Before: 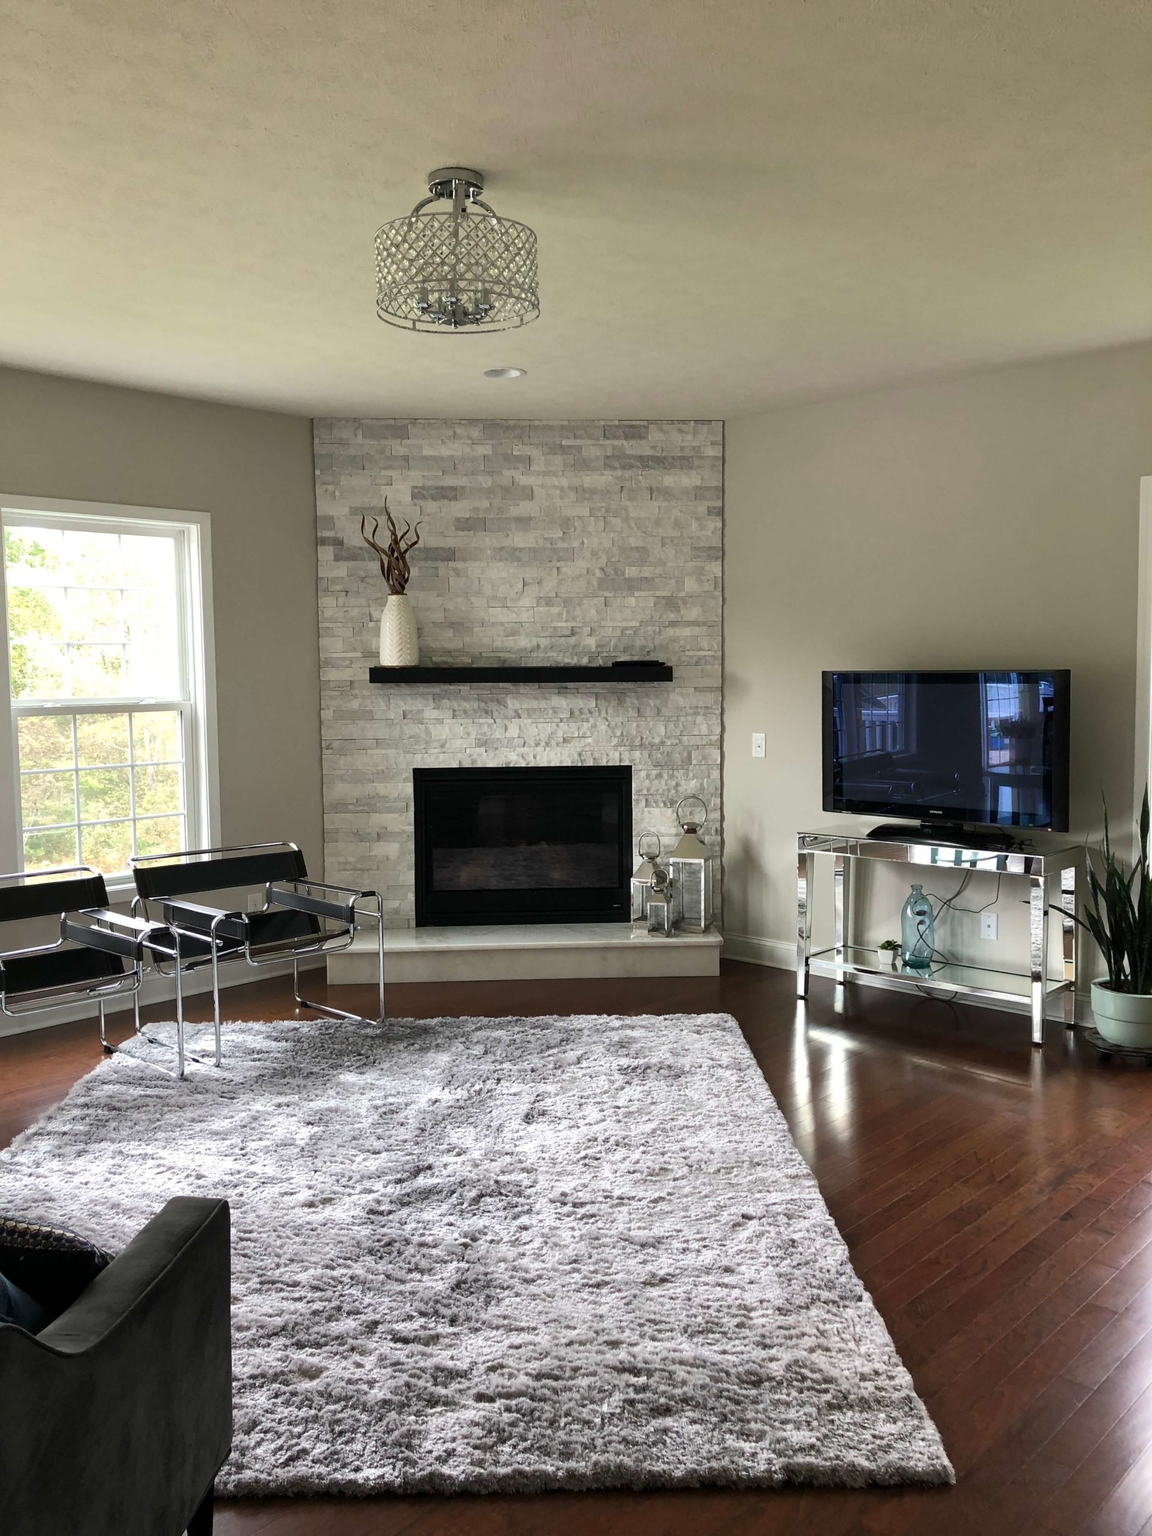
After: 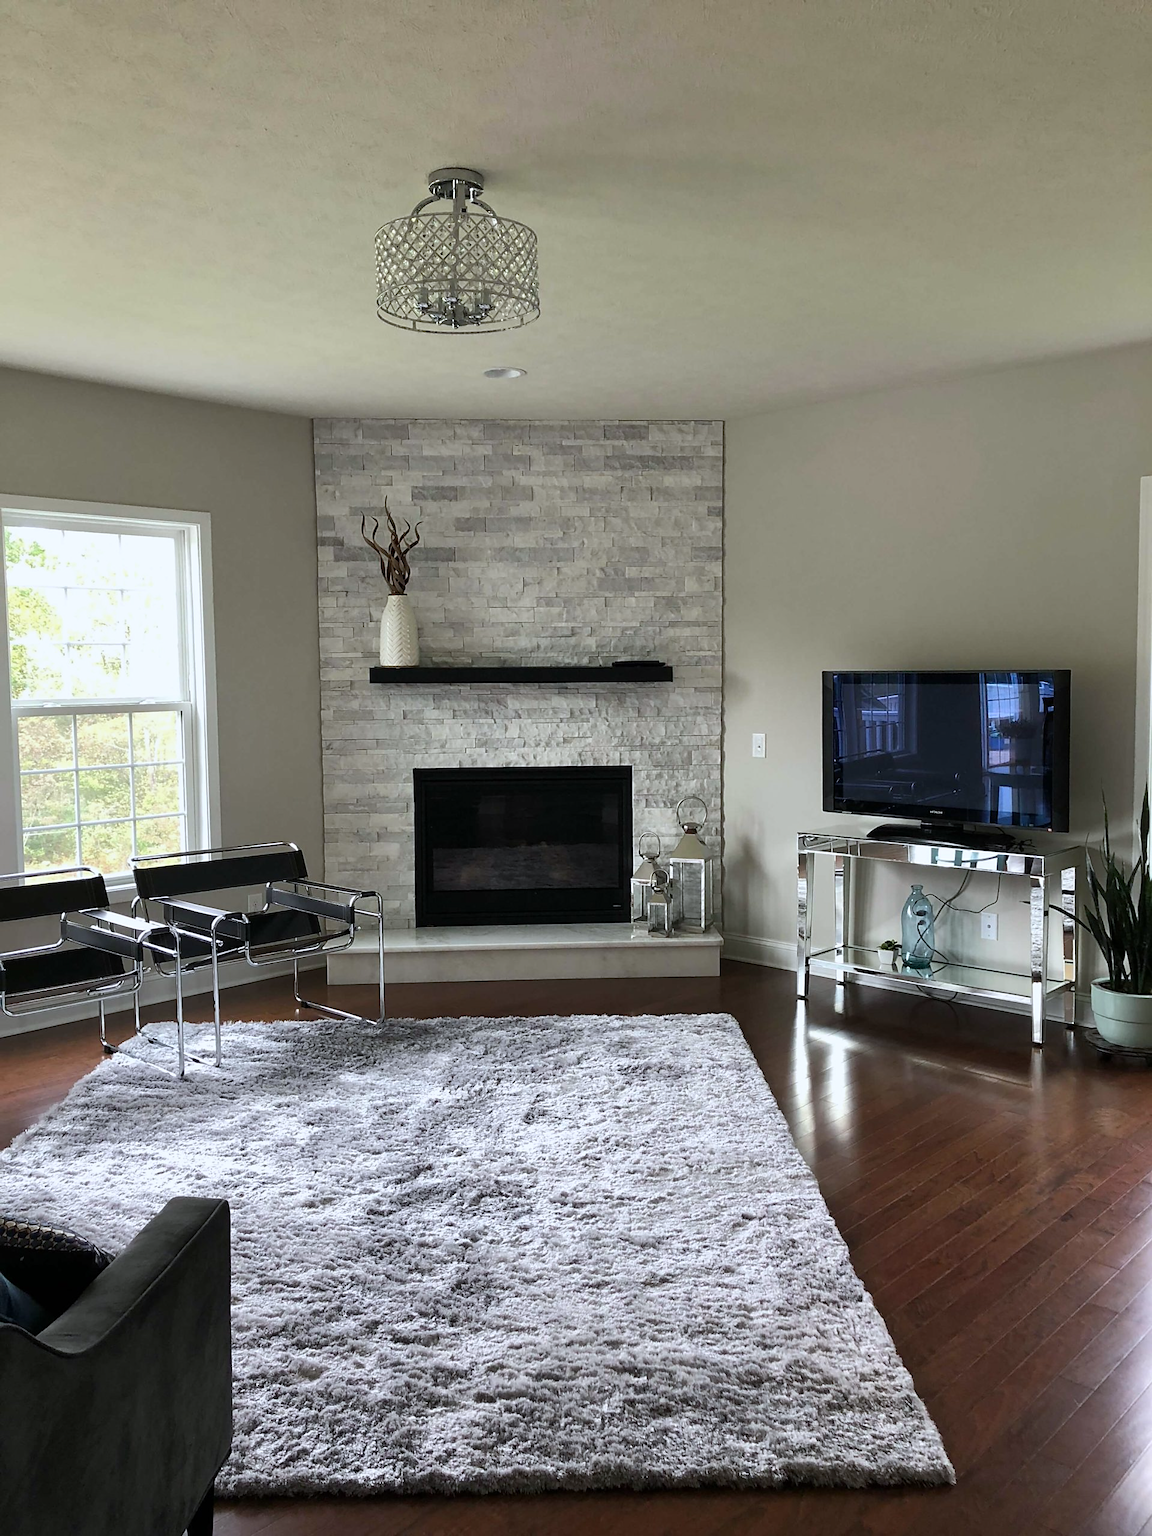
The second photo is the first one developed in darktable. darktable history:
white balance: red 0.967, blue 1.049
sharpen: radius 1.864, amount 0.398, threshold 1.271
exposure: exposure -0.072 EV, compensate highlight preservation false
